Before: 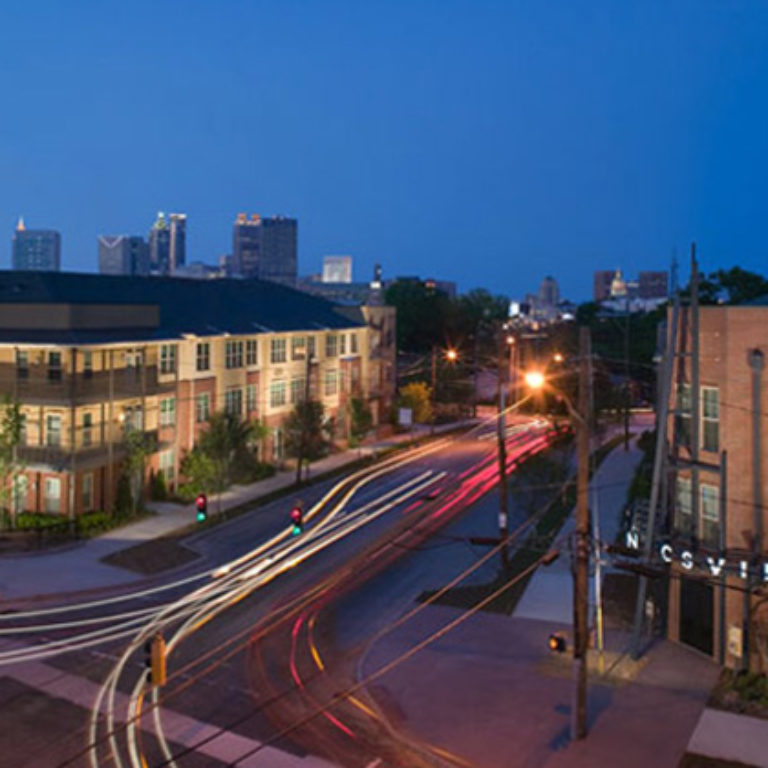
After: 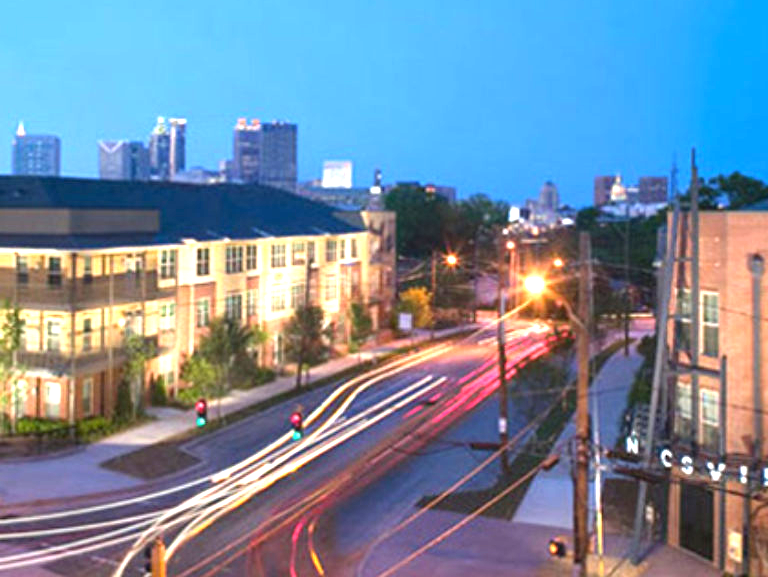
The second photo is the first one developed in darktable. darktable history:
exposure: black level correction 0, exposure 1.678 EV, compensate highlight preservation false
crop and rotate: top 12.452%, bottom 12.365%
